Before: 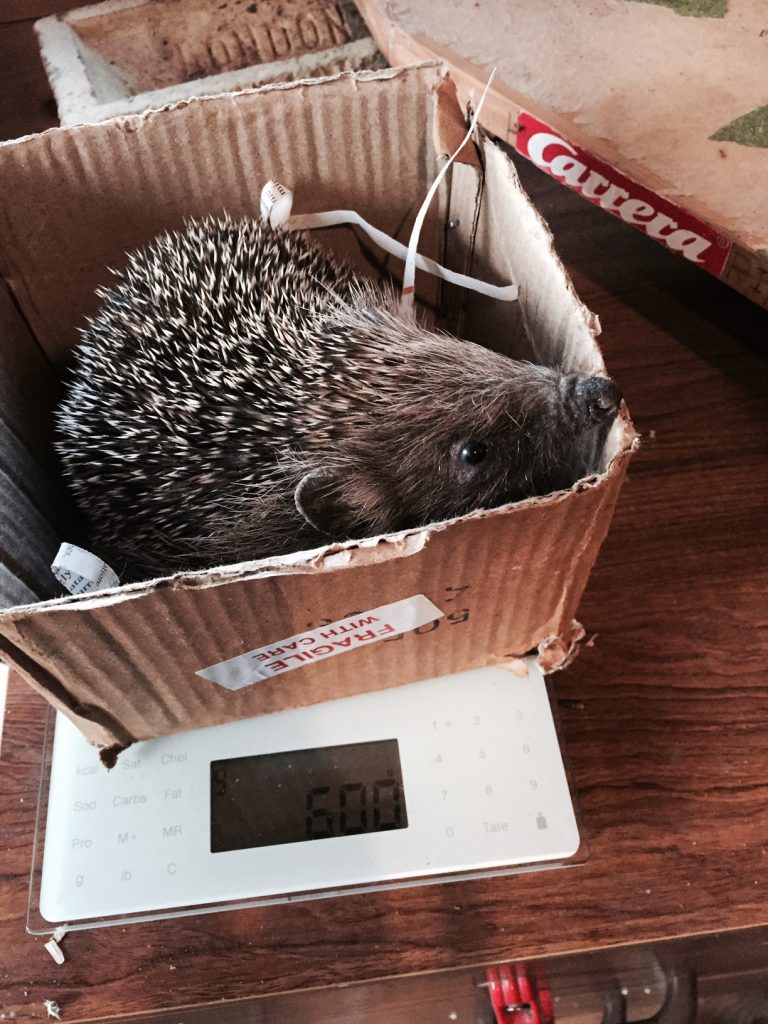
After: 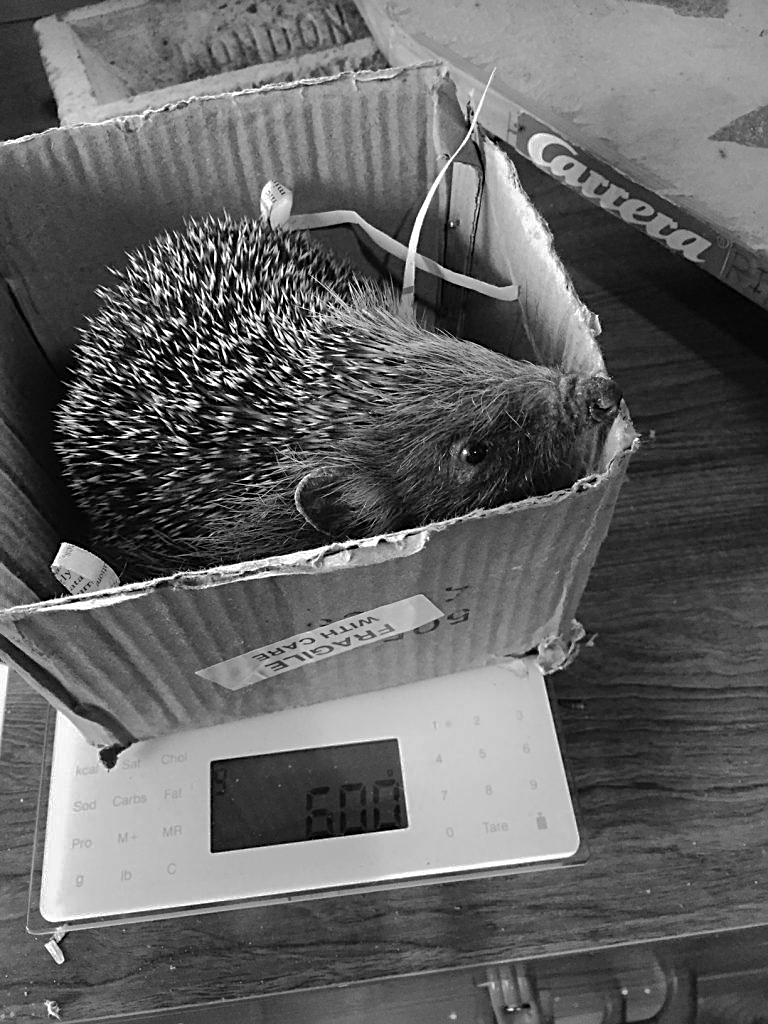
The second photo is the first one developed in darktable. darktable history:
sharpen: on, module defaults
rgb curve: curves: ch0 [(0, 0) (0.175, 0.154) (0.785, 0.663) (1, 1)]
monochrome: on, module defaults
shadows and highlights: on, module defaults
